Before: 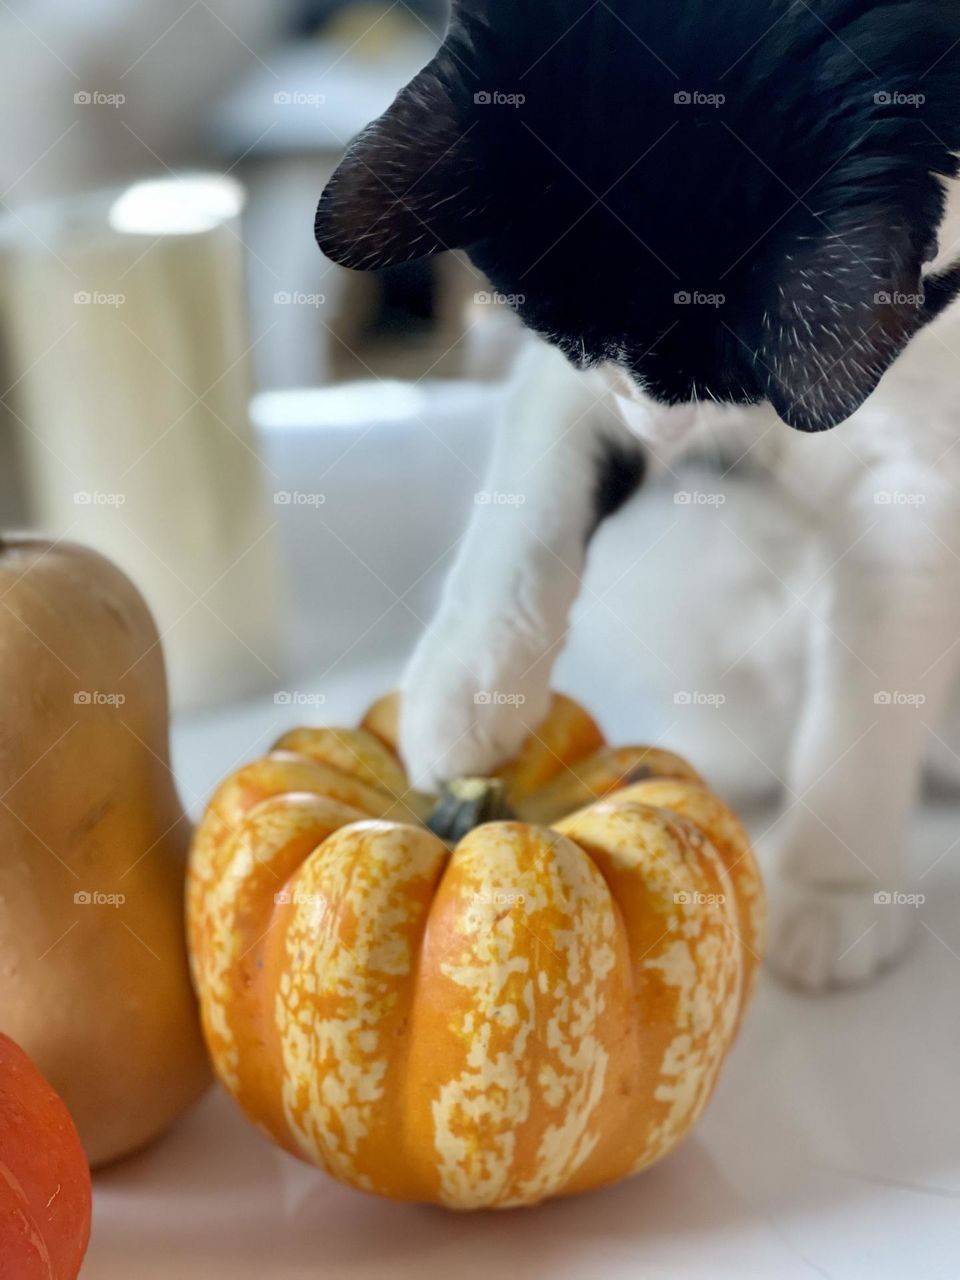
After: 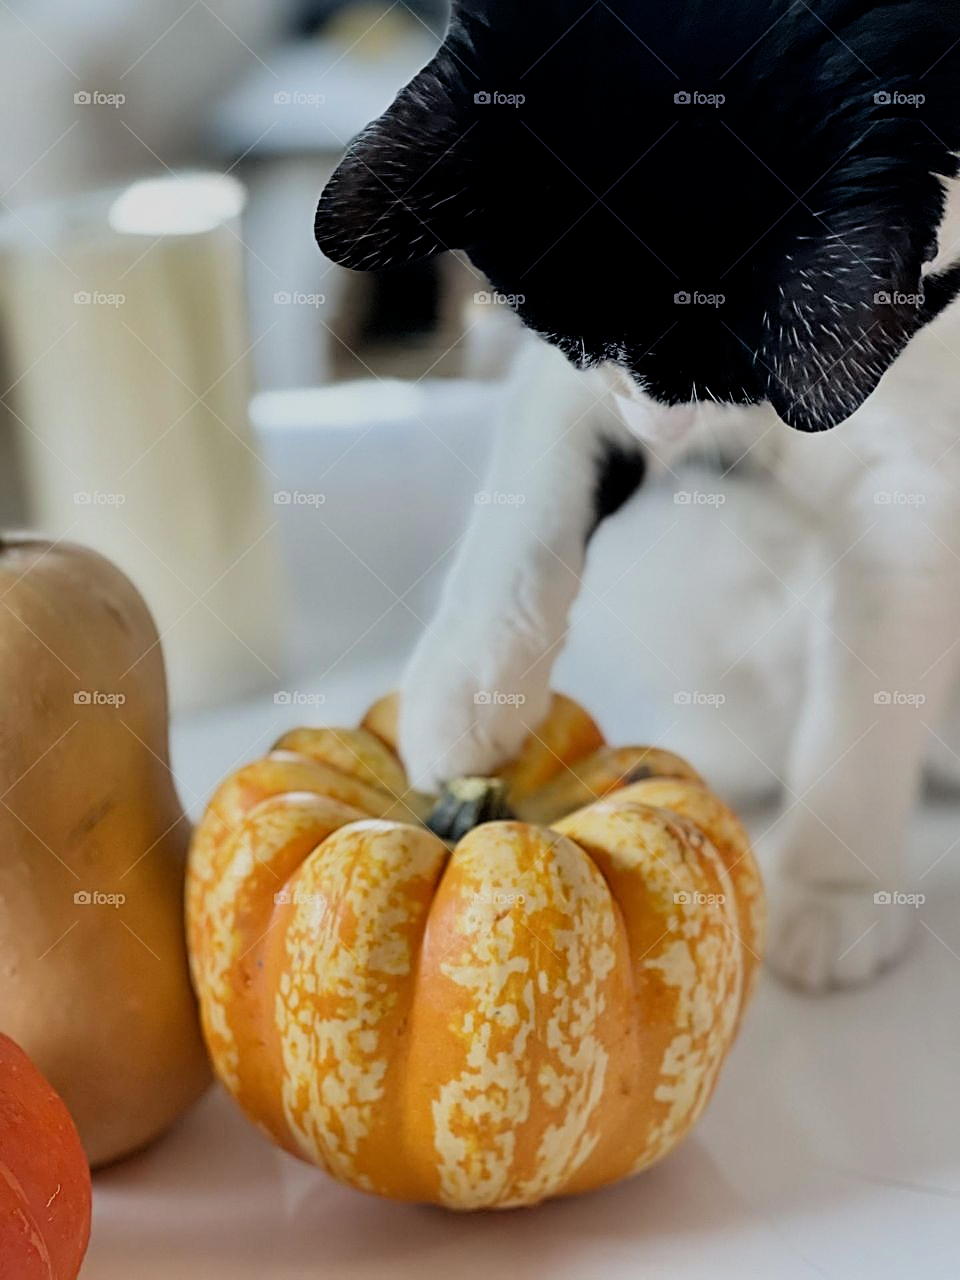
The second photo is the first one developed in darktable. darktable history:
filmic rgb: middle gray luminance 28.76%, black relative exposure -10.26 EV, white relative exposure 5.47 EV, threshold 3.01 EV, target black luminance 0%, hardness 3.94, latitude 2.65%, contrast 1.129, highlights saturation mix 5.11%, shadows ↔ highlights balance 15.89%, iterations of high-quality reconstruction 0, enable highlight reconstruction true
sharpen: radius 2.598, amount 0.683
tone equalizer: on, module defaults
